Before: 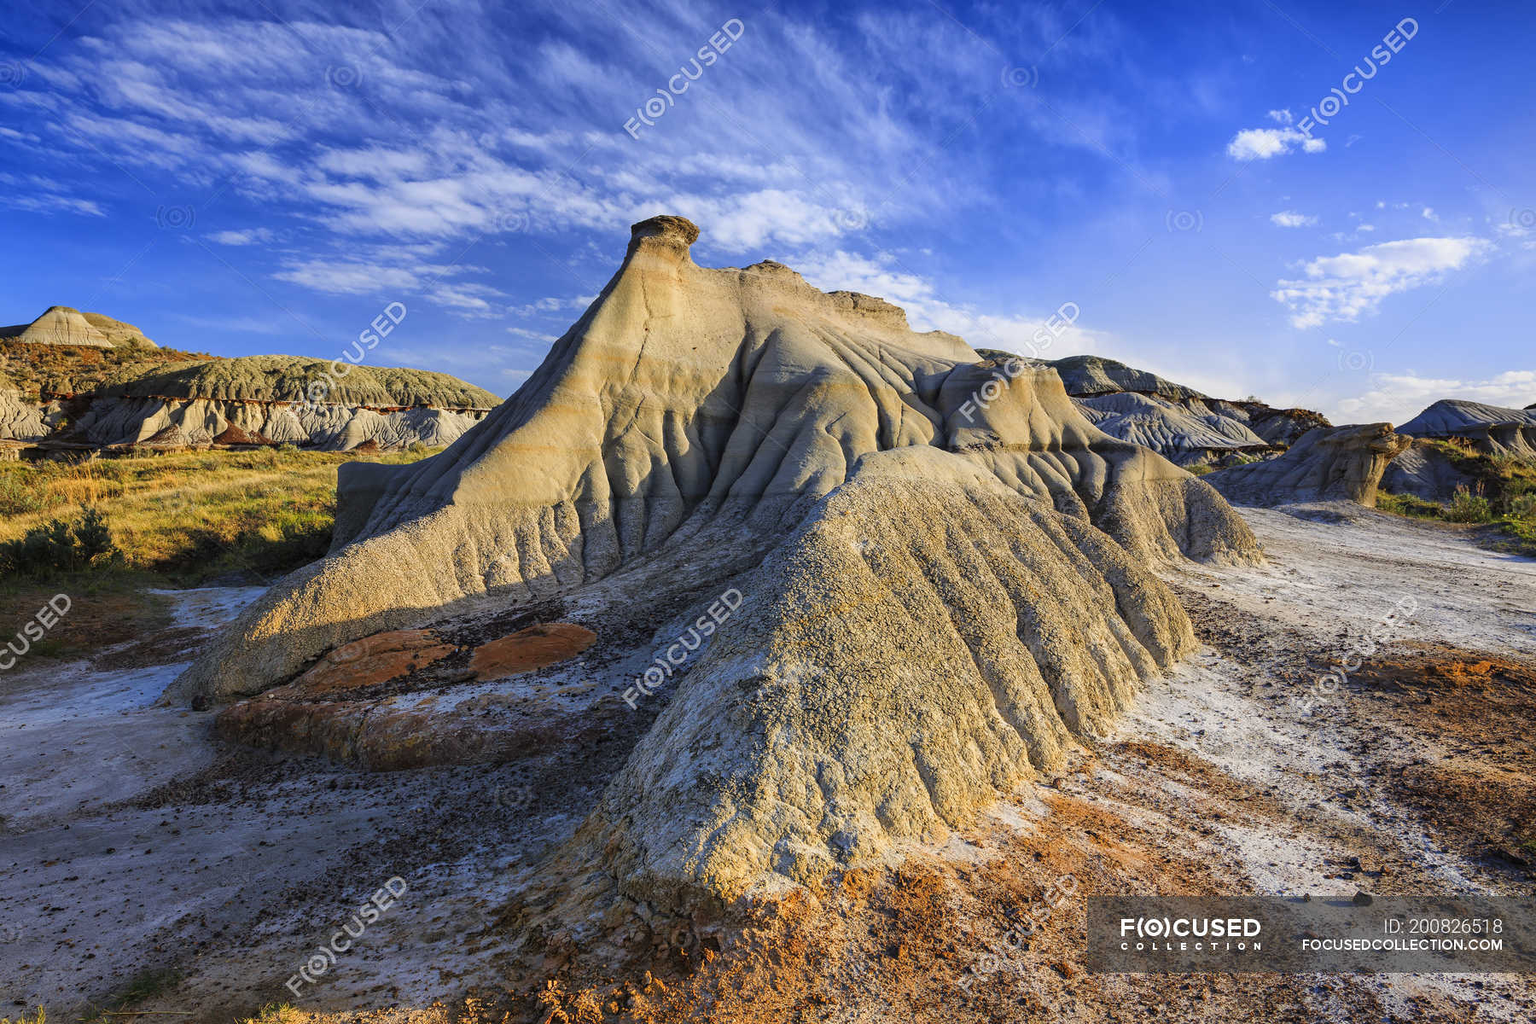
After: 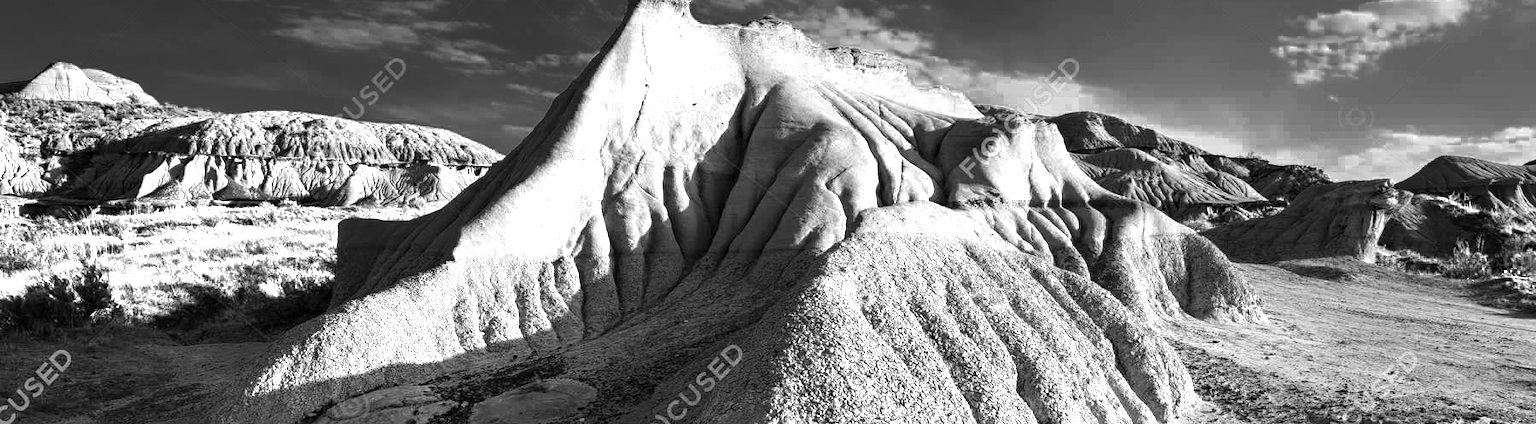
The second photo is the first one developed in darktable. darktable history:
color zones: curves: ch0 [(0, 0.554) (0.146, 0.662) (0.293, 0.86) (0.503, 0.774) (0.637, 0.106) (0.74, 0.072) (0.866, 0.488) (0.998, 0.569)]; ch1 [(0, 0) (0.143, 0) (0.286, 0) (0.429, 0) (0.571, 0) (0.714, 0) (0.857, 0)]
crop and rotate: top 23.89%, bottom 34.562%
